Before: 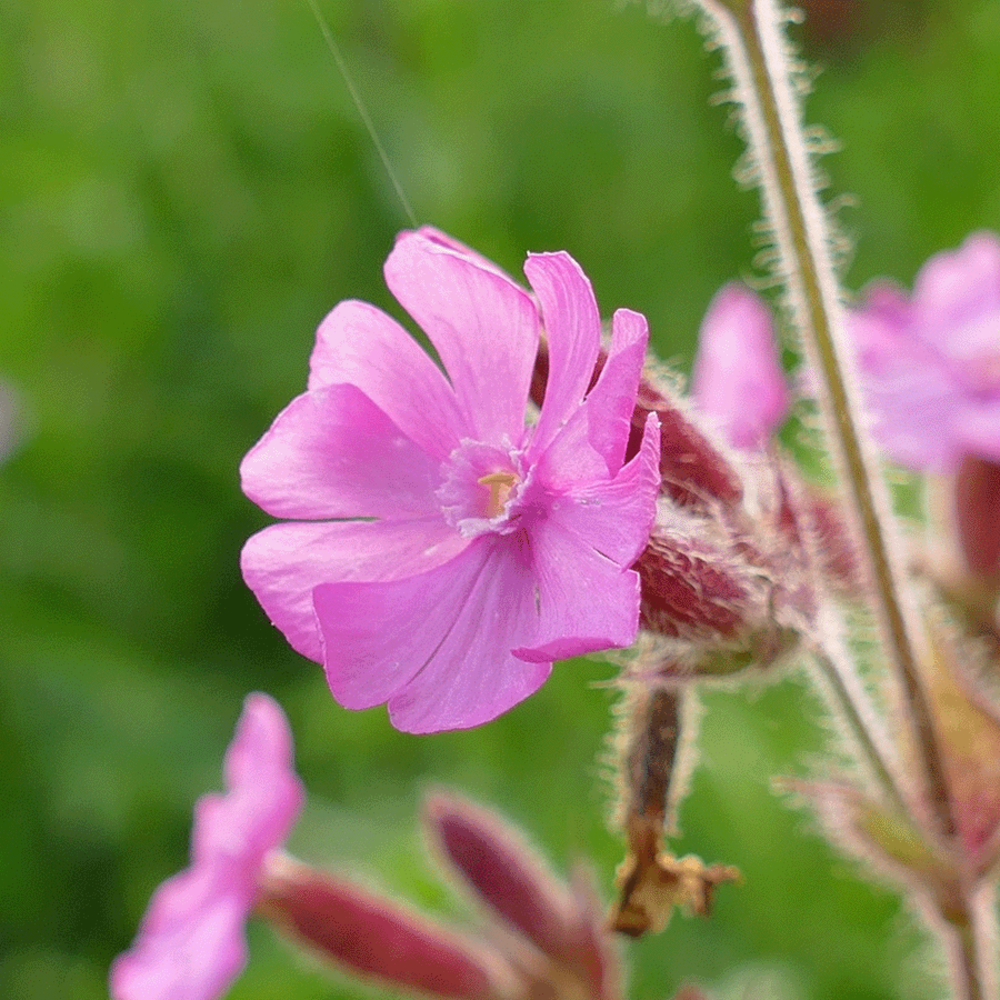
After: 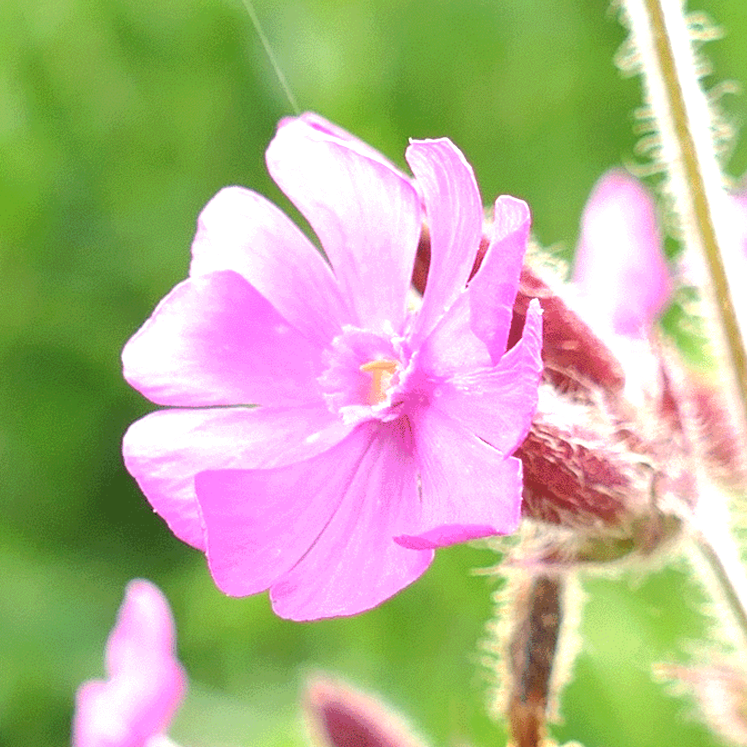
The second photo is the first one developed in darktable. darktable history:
contrast brightness saturation: saturation -0.05
exposure: black level correction -0.002, exposure 1.115 EV, compensate highlight preservation false
crop and rotate: left 11.831%, top 11.346%, right 13.429%, bottom 13.899%
